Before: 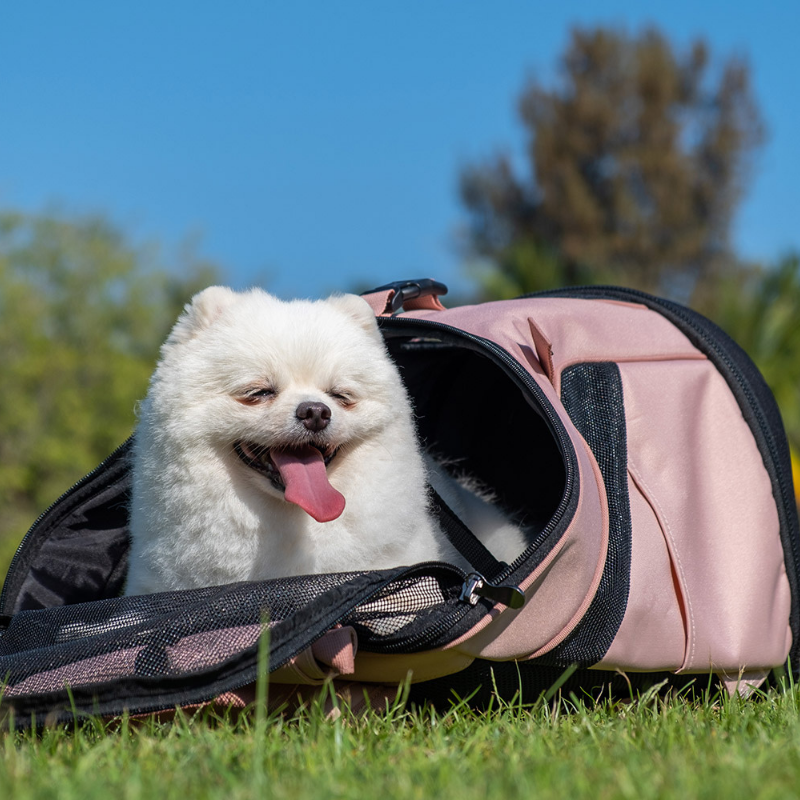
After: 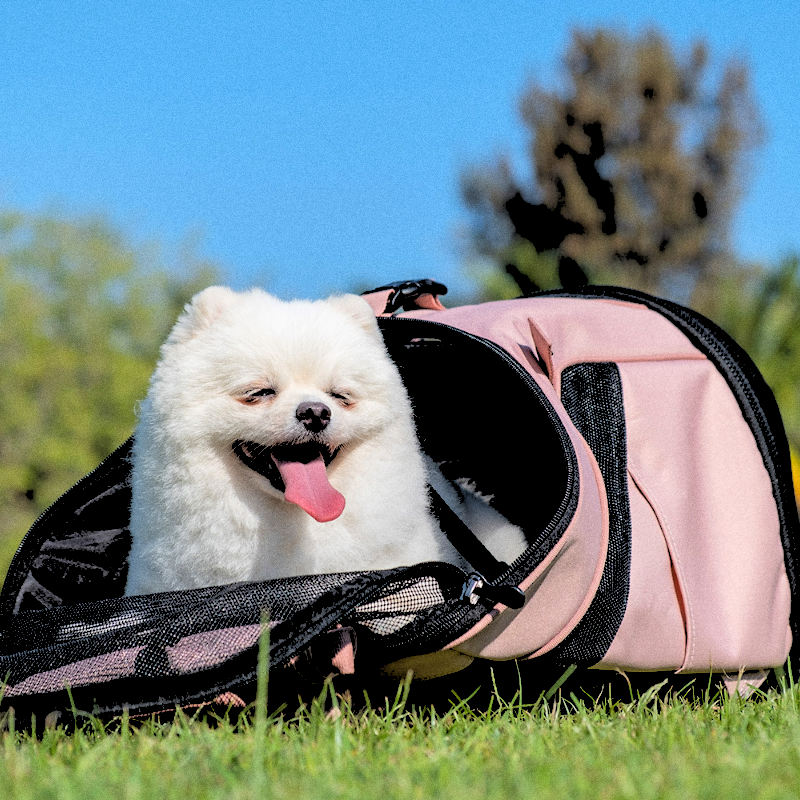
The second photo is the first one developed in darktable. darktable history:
rgb curve: curves: ch0 [(0, 0) (0.136, 0.078) (0.262, 0.245) (0.414, 0.42) (1, 1)], compensate middle gray true, preserve colors basic power
rgb levels: levels [[0.027, 0.429, 0.996], [0, 0.5, 1], [0, 0.5, 1]]
grain: on, module defaults
